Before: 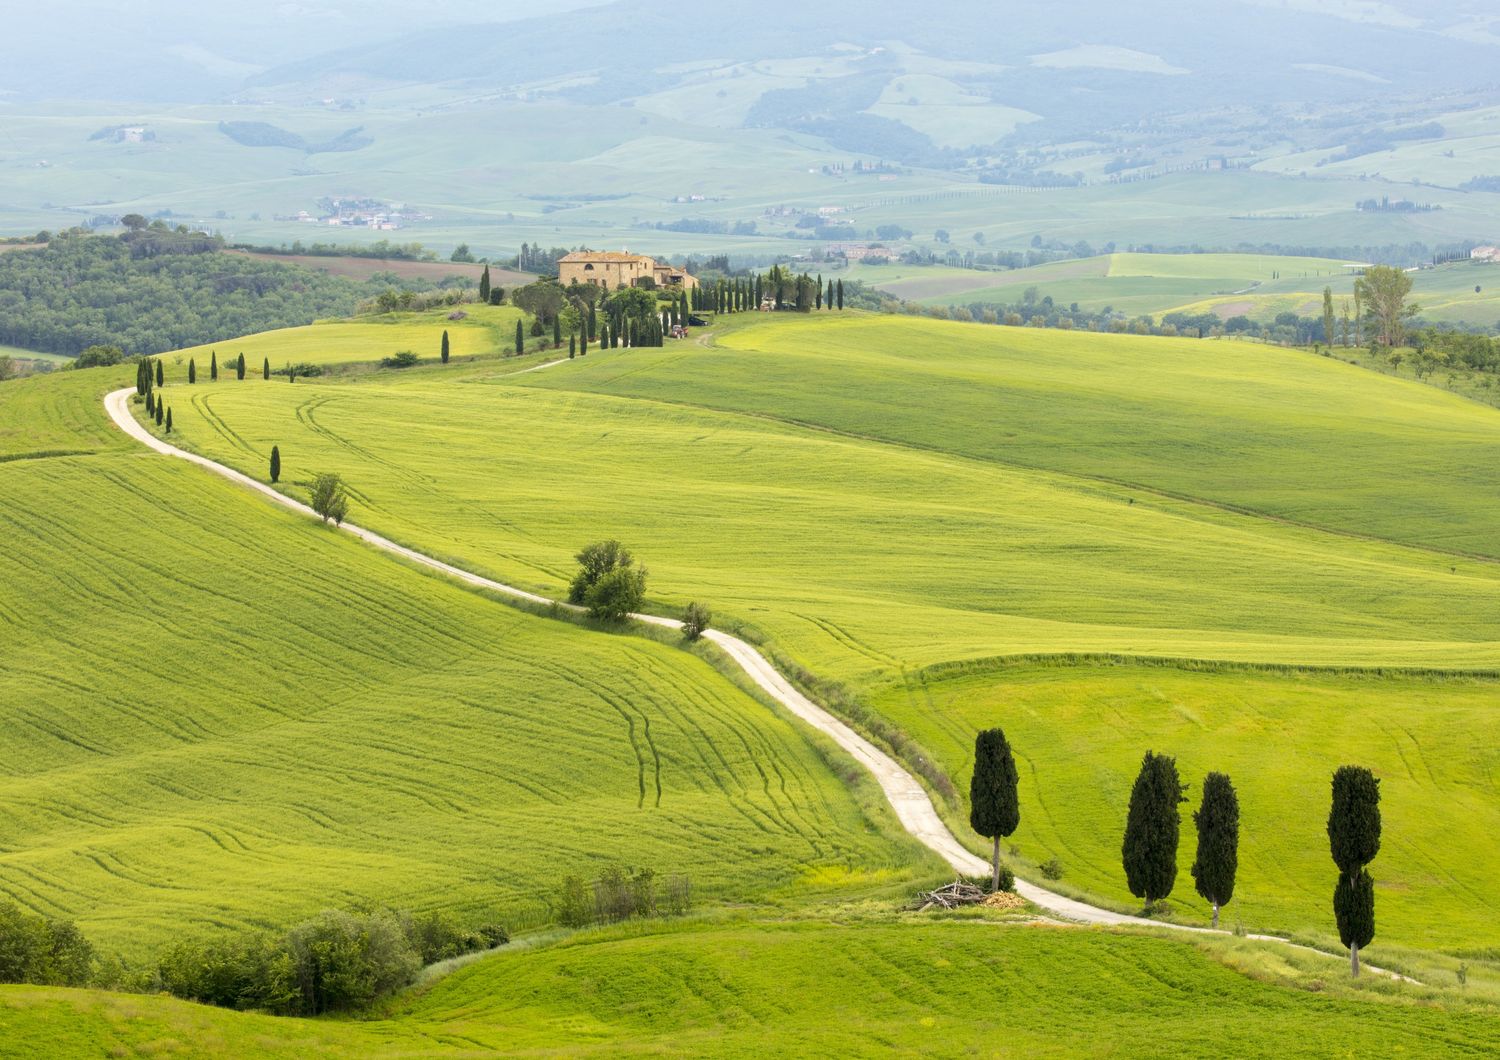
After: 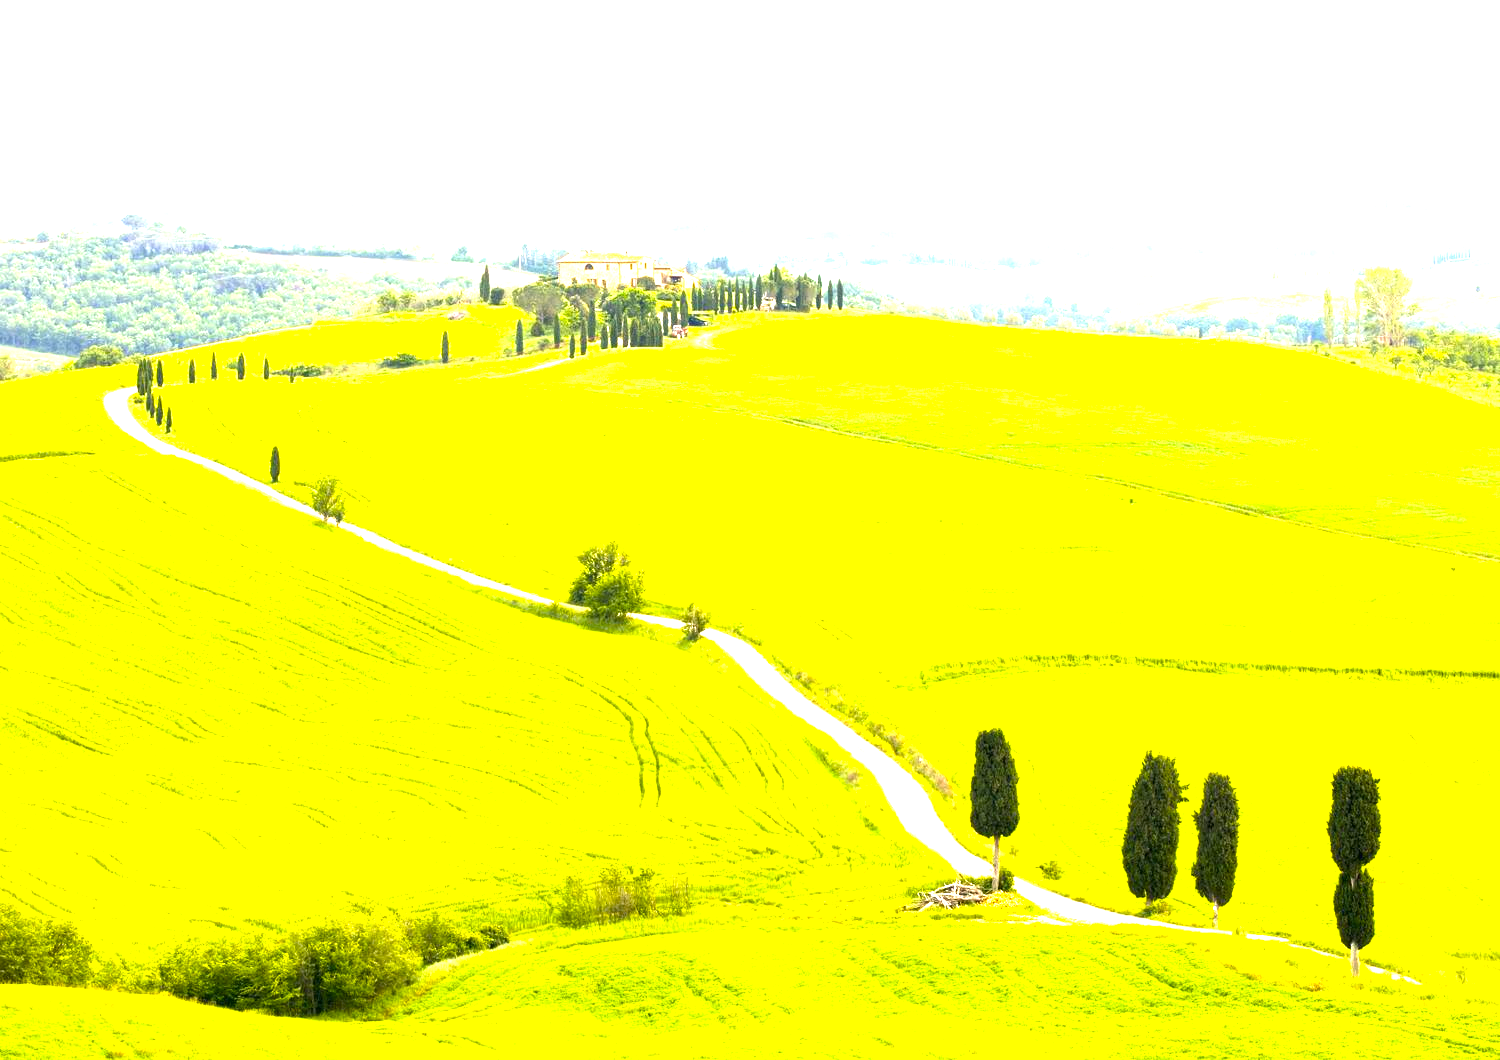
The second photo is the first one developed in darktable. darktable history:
exposure: black level correction 0, exposure 1.018 EV, compensate exposure bias true, compensate highlight preservation false
color balance rgb: highlights gain › chroma 1.127%, highlights gain › hue 60.03°, perceptual saturation grading › global saturation 25.349%, perceptual brilliance grading › global brilliance 29.631%, global vibrance 25.283%
